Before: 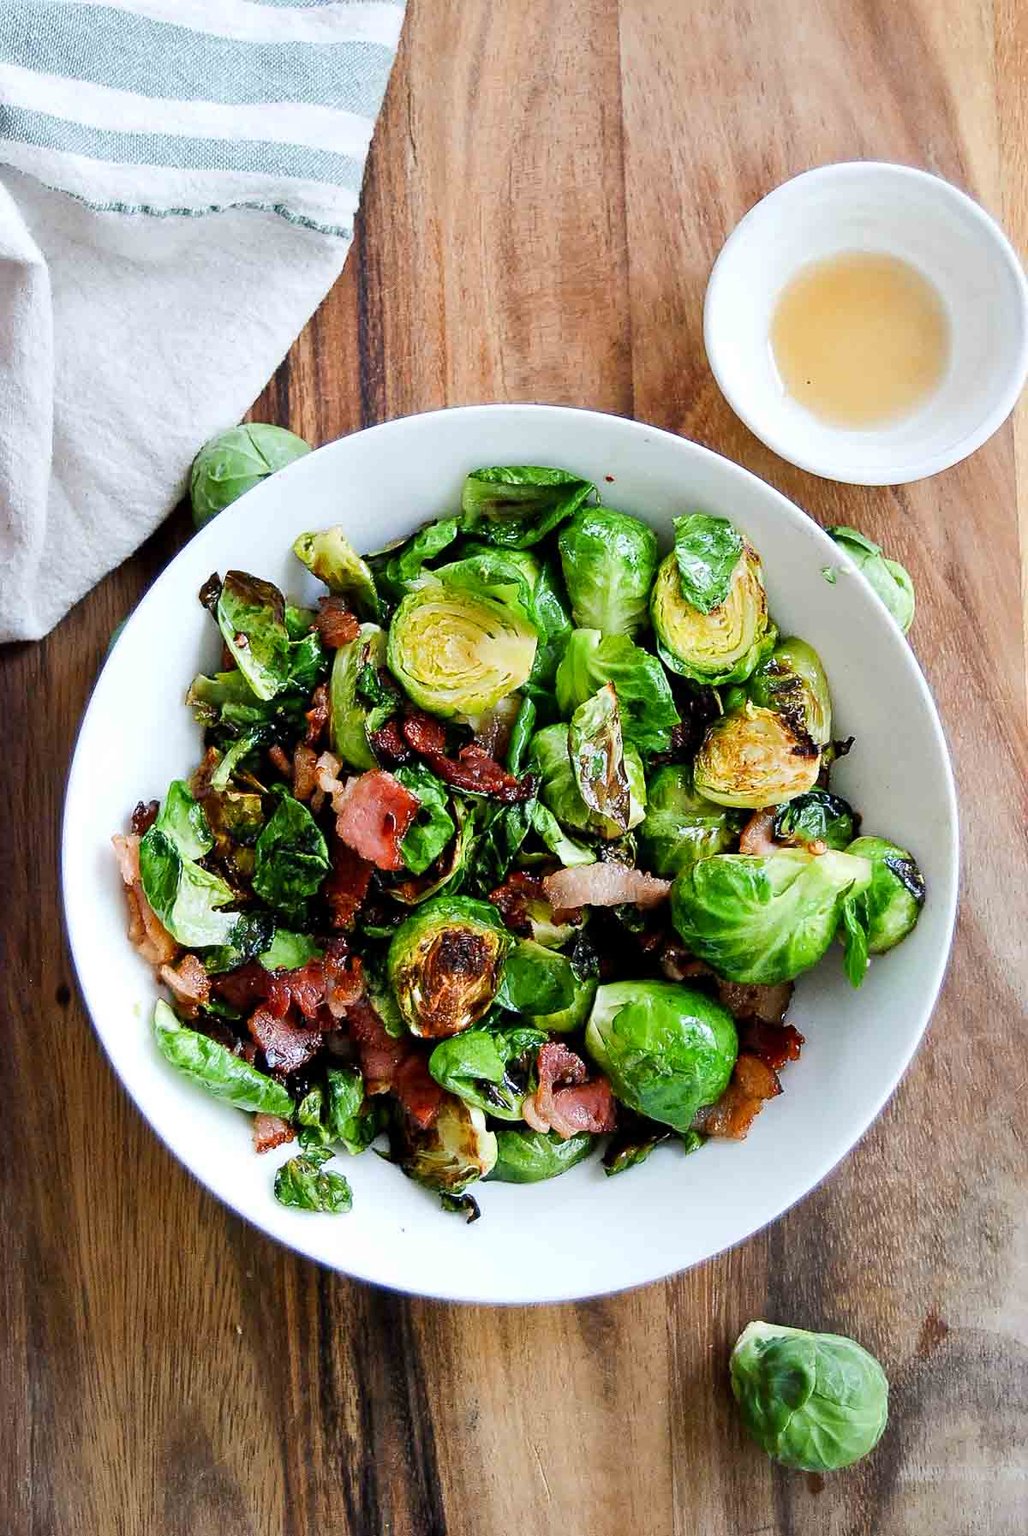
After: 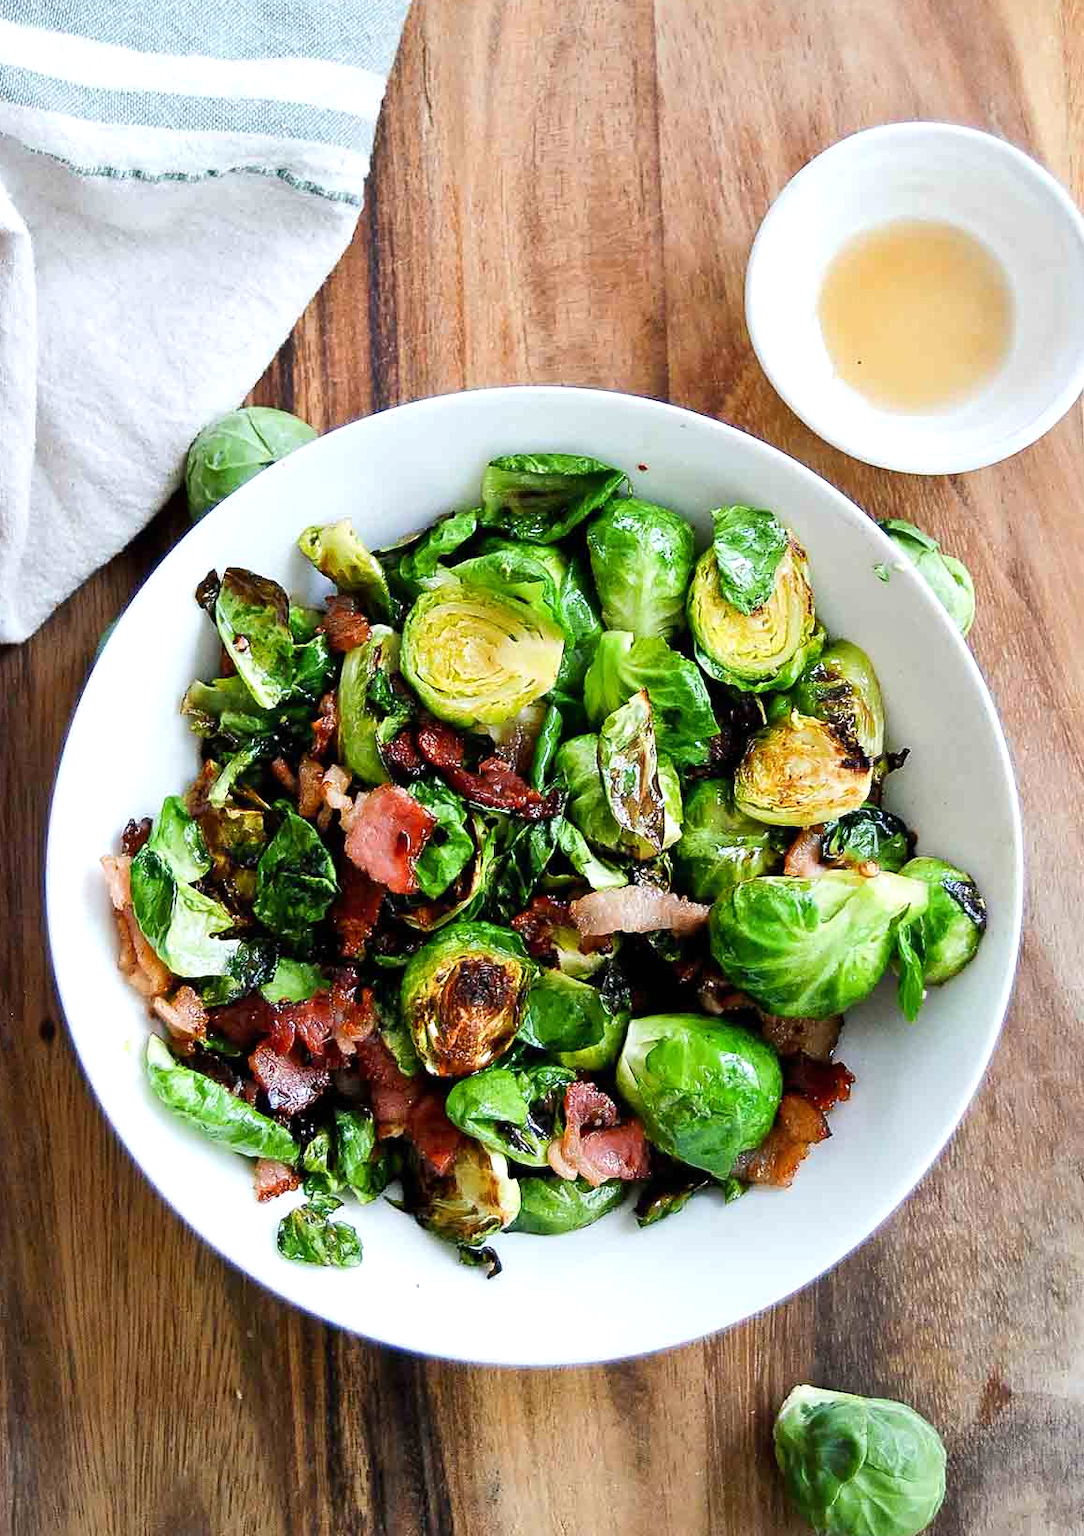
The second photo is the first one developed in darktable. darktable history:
tone equalizer: on, module defaults
exposure: black level correction 0, exposure 0.2 EV, compensate exposure bias true, compensate highlight preservation false
crop: left 1.964%, top 3.251%, right 1.122%, bottom 4.933%
